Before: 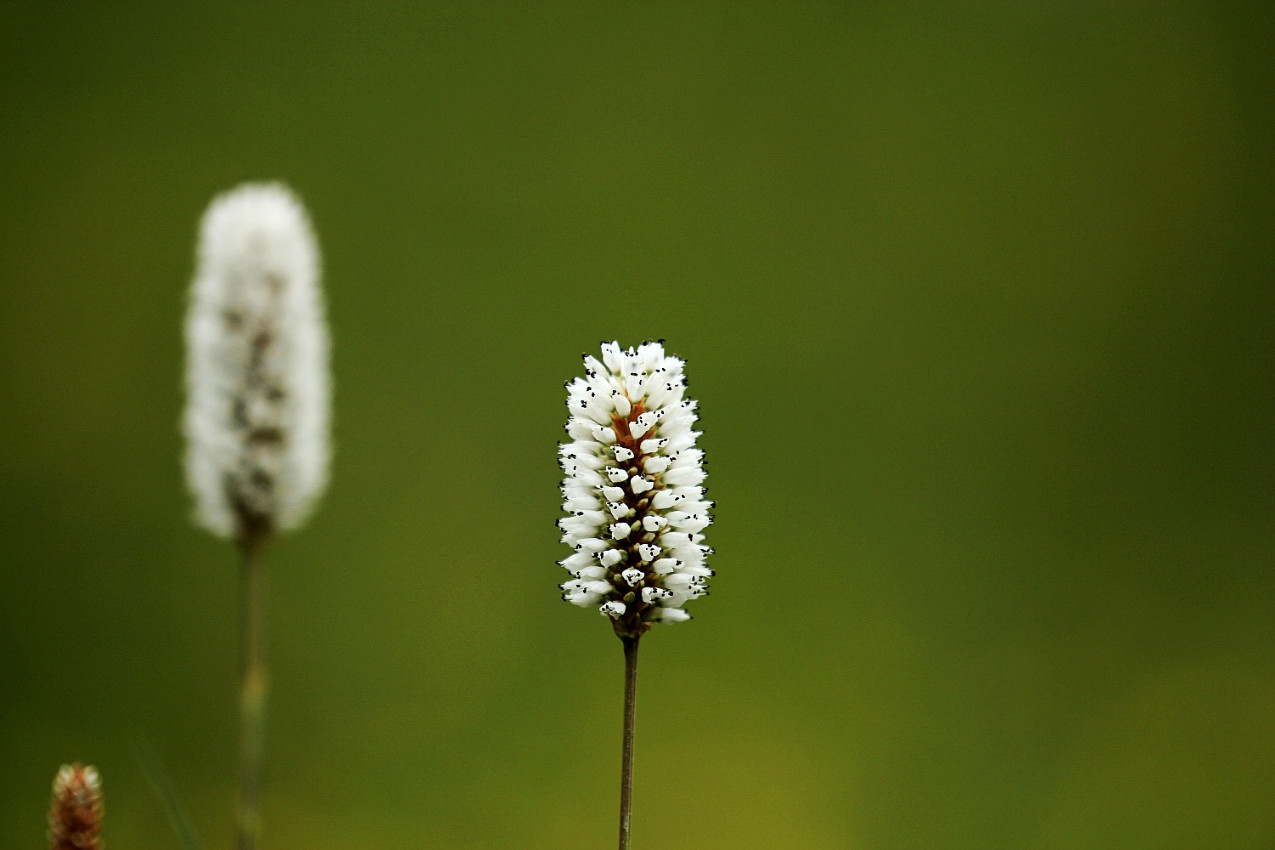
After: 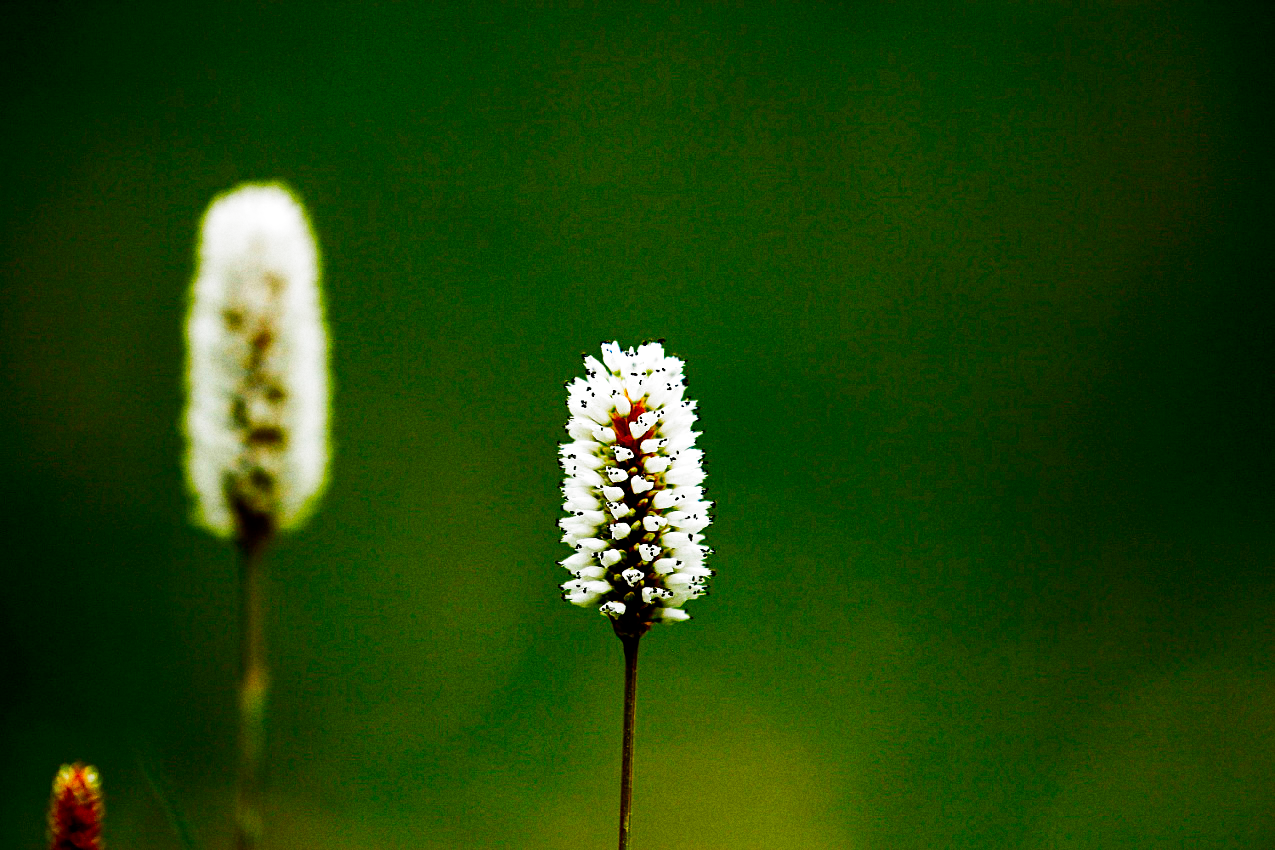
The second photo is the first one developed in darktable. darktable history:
exposure: compensate highlight preservation false
color balance rgb: linear chroma grading › global chroma 15%, perceptual saturation grading › global saturation 30%
contrast brightness saturation: contrast 0.16, saturation 0.32
filmic rgb: black relative exposure -8.2 EV, white relative exposure 2.2 EV, threshold 3 EV, hardness 7.11, latitude 75%, contrast 1.325, highlights saturation mix -2%, shadows ↔ highlights balance 30%, preserve chrominance no, color science v5 (2021), contrast in shadows safe, contrast in highlights safe, enable highlight reconstruction true
grain: coarseness 22.88 ISO
